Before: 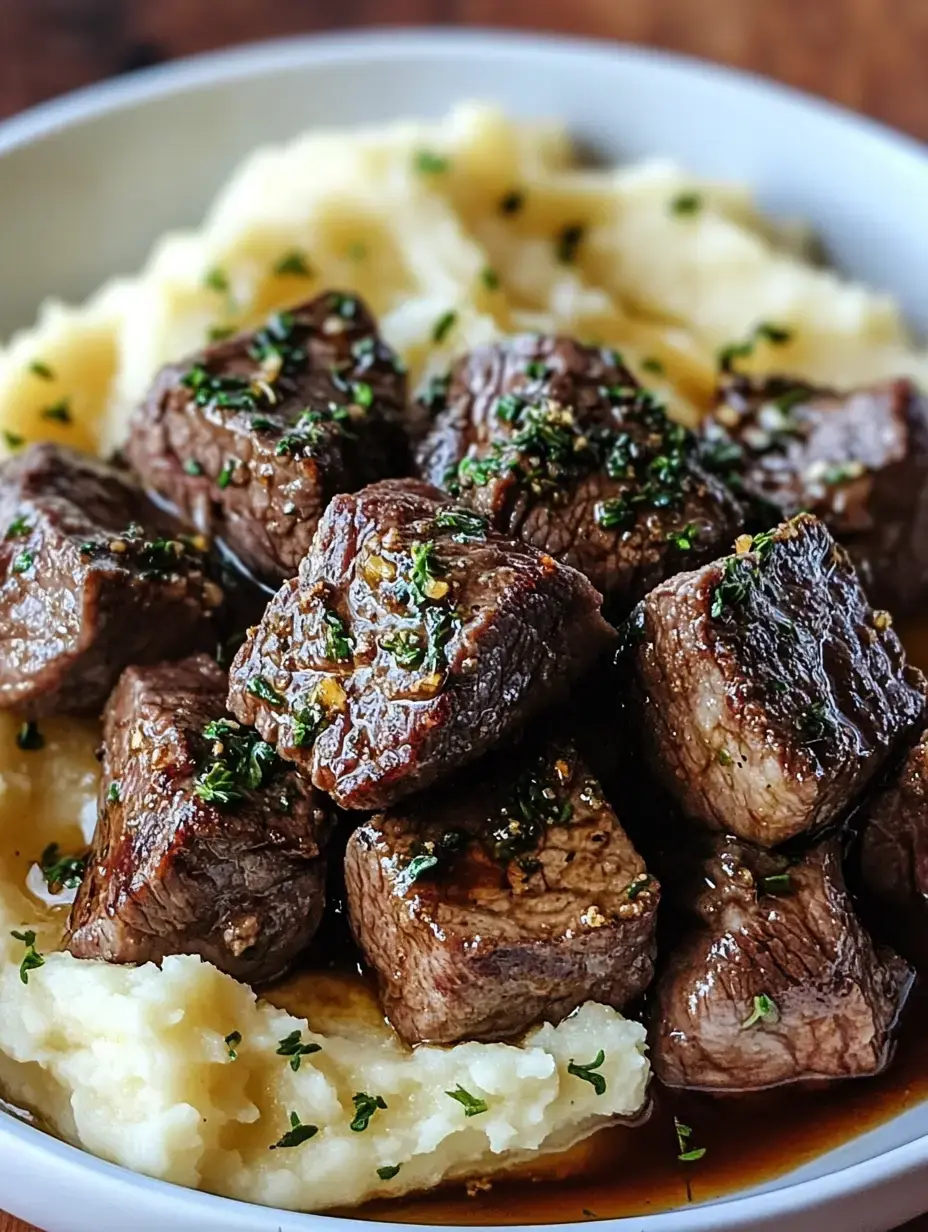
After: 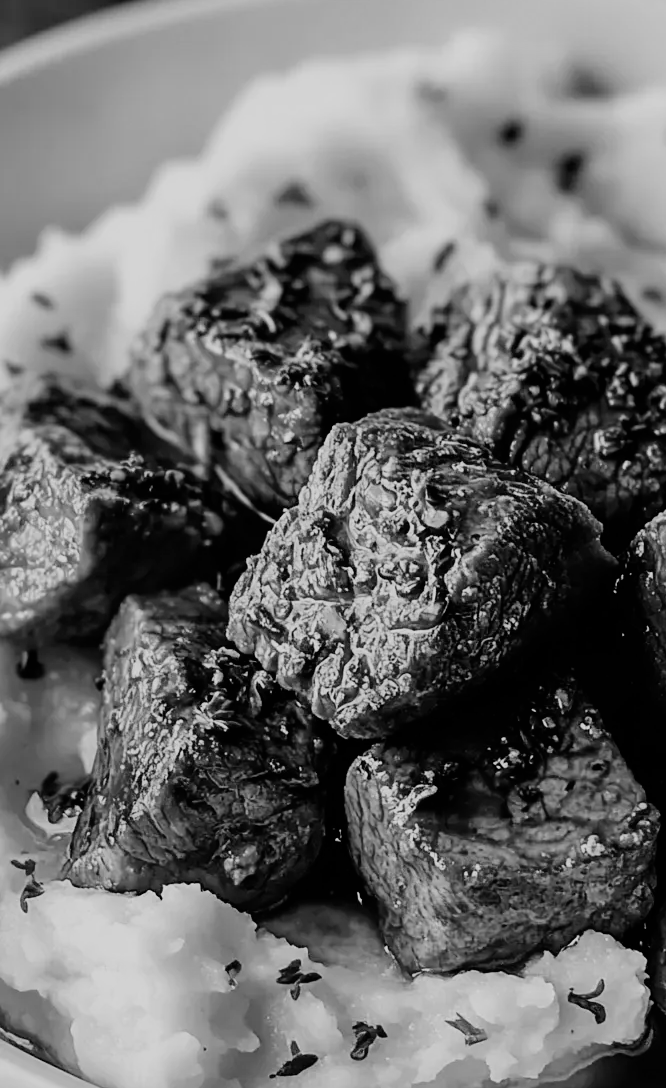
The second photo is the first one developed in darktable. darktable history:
monochrome: size 3.1
filmic rgb: black relative exposure -7.65 EV, white relative exposure 4.56 EV, hardness 3.61
crop: top 5.803%, right 27.864%, bottom 5.804%
